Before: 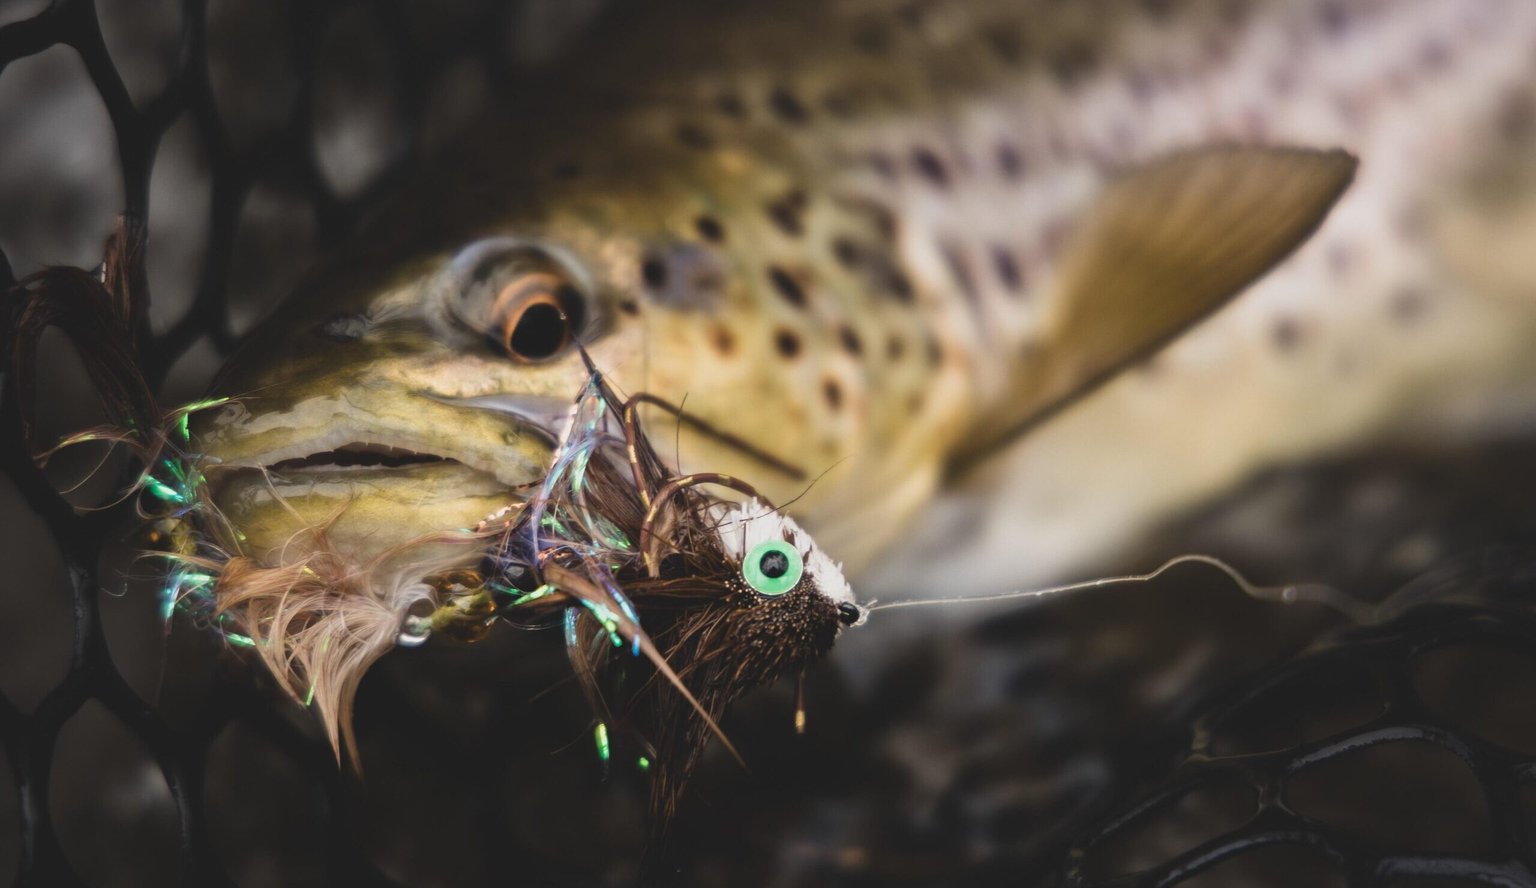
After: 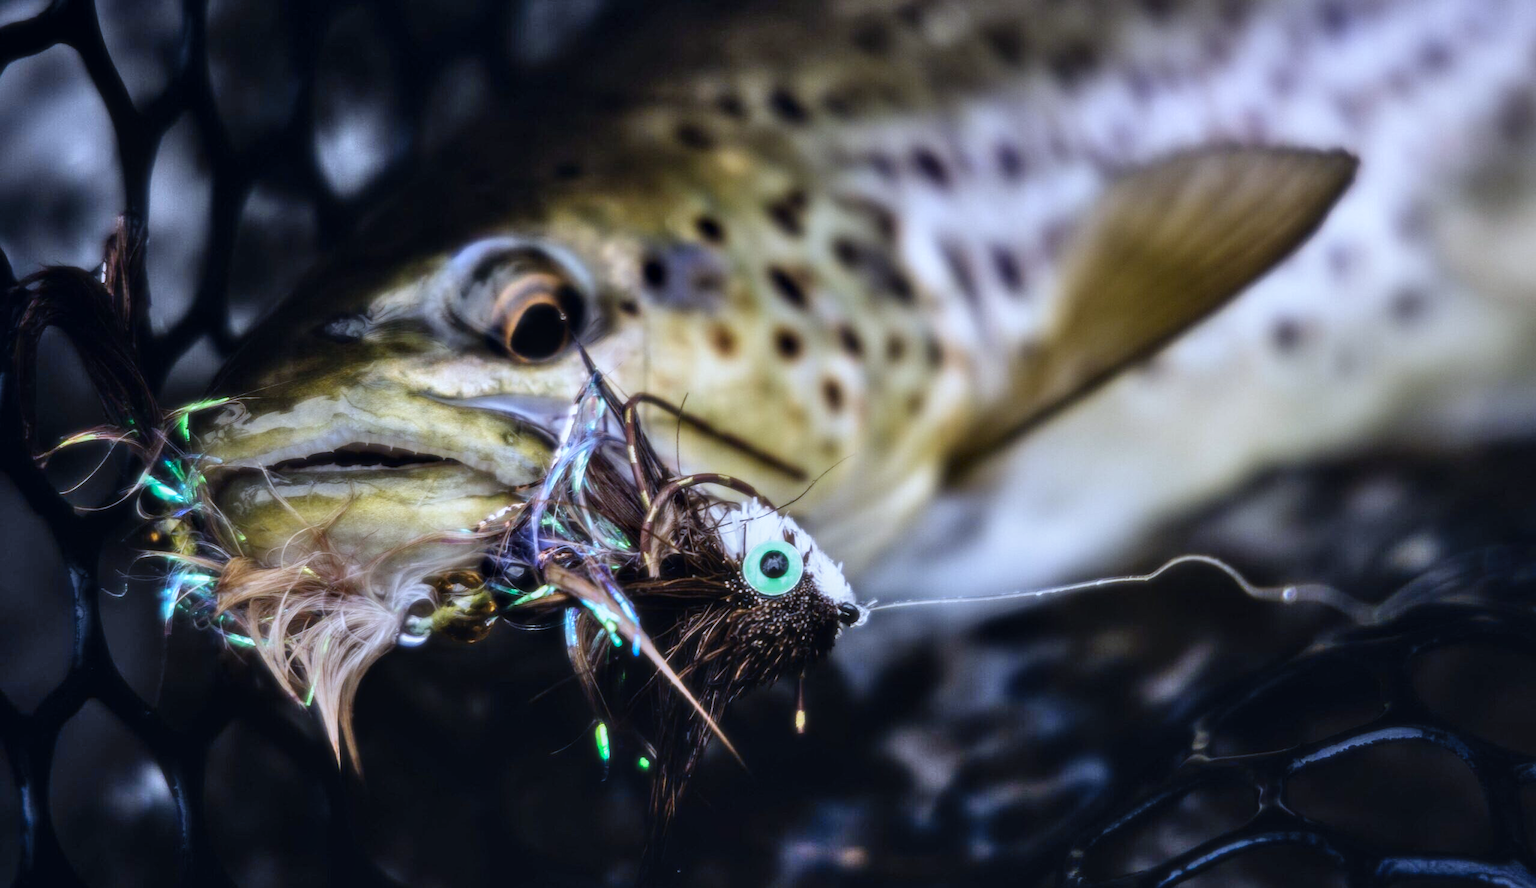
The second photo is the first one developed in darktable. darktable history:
shadows and highlights: highlights color adjustment 0%, low approximation 0.01, soften with gaussian
white balance: red 0.871, blue 1.249
filmic rgb: black relative exposure -8.7 EV, white relative exposure 2.7 EV, threshold 3 EV, target black luminance 0%, hardness 6.25, latitude 76.53%, contrast 1.326, shadows ↔ highlights balance -0.349%, preserve chrominance no, color science v4 (2020), enable highlight reconstruction true
soften: size 10%, saturation 50%, brightness 0.2 EV, mix 10%
local contrast: on, module defaults
